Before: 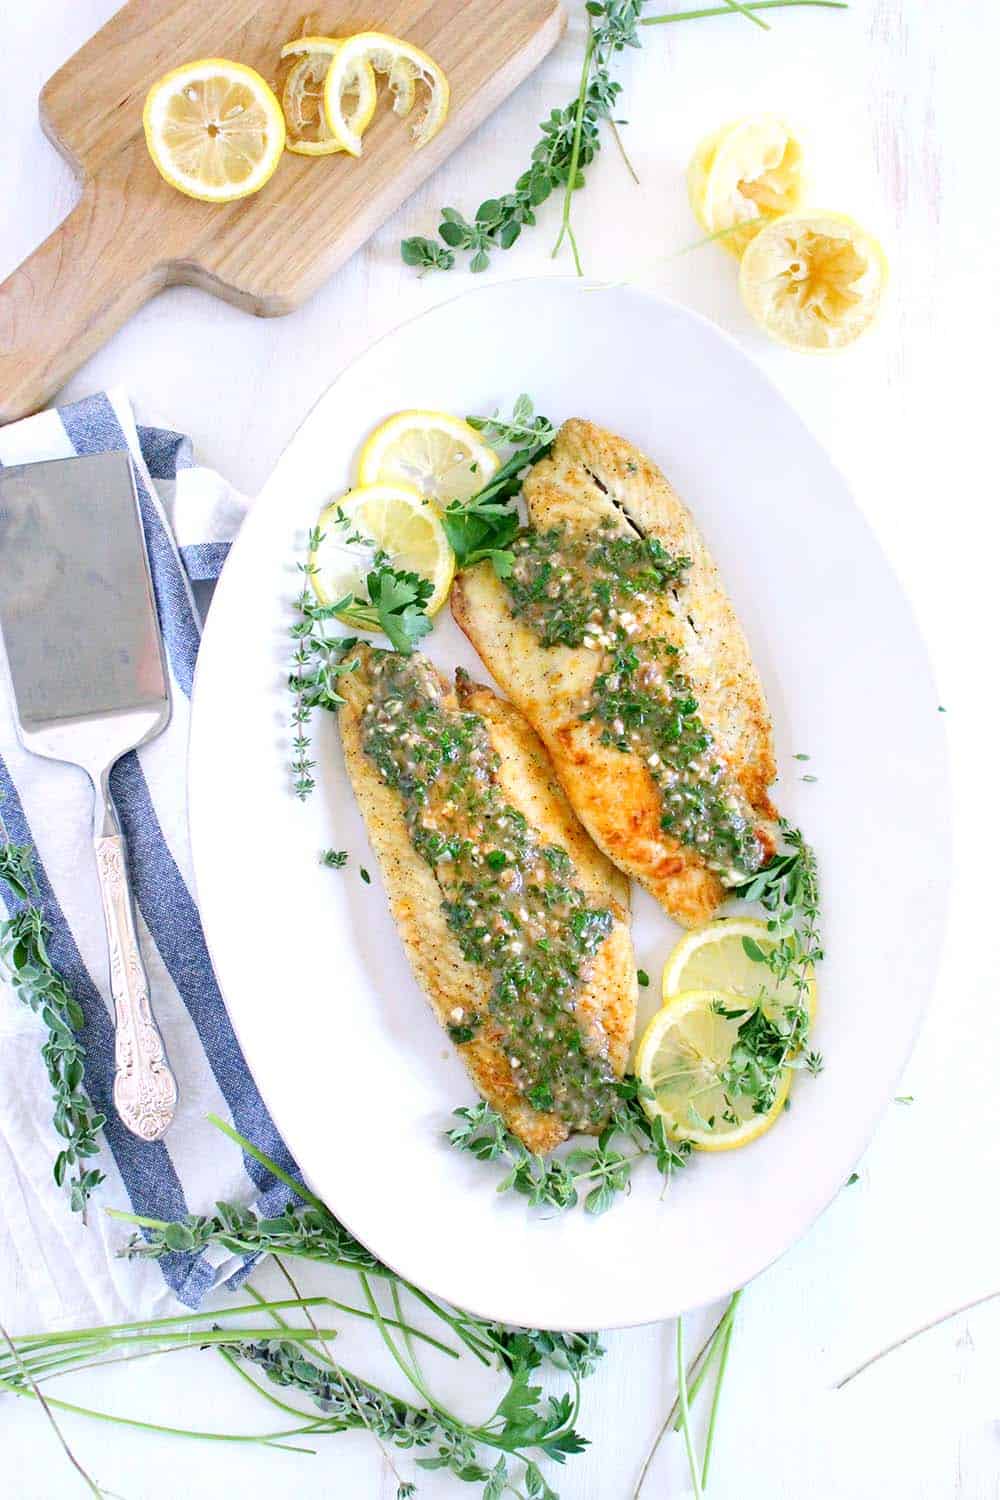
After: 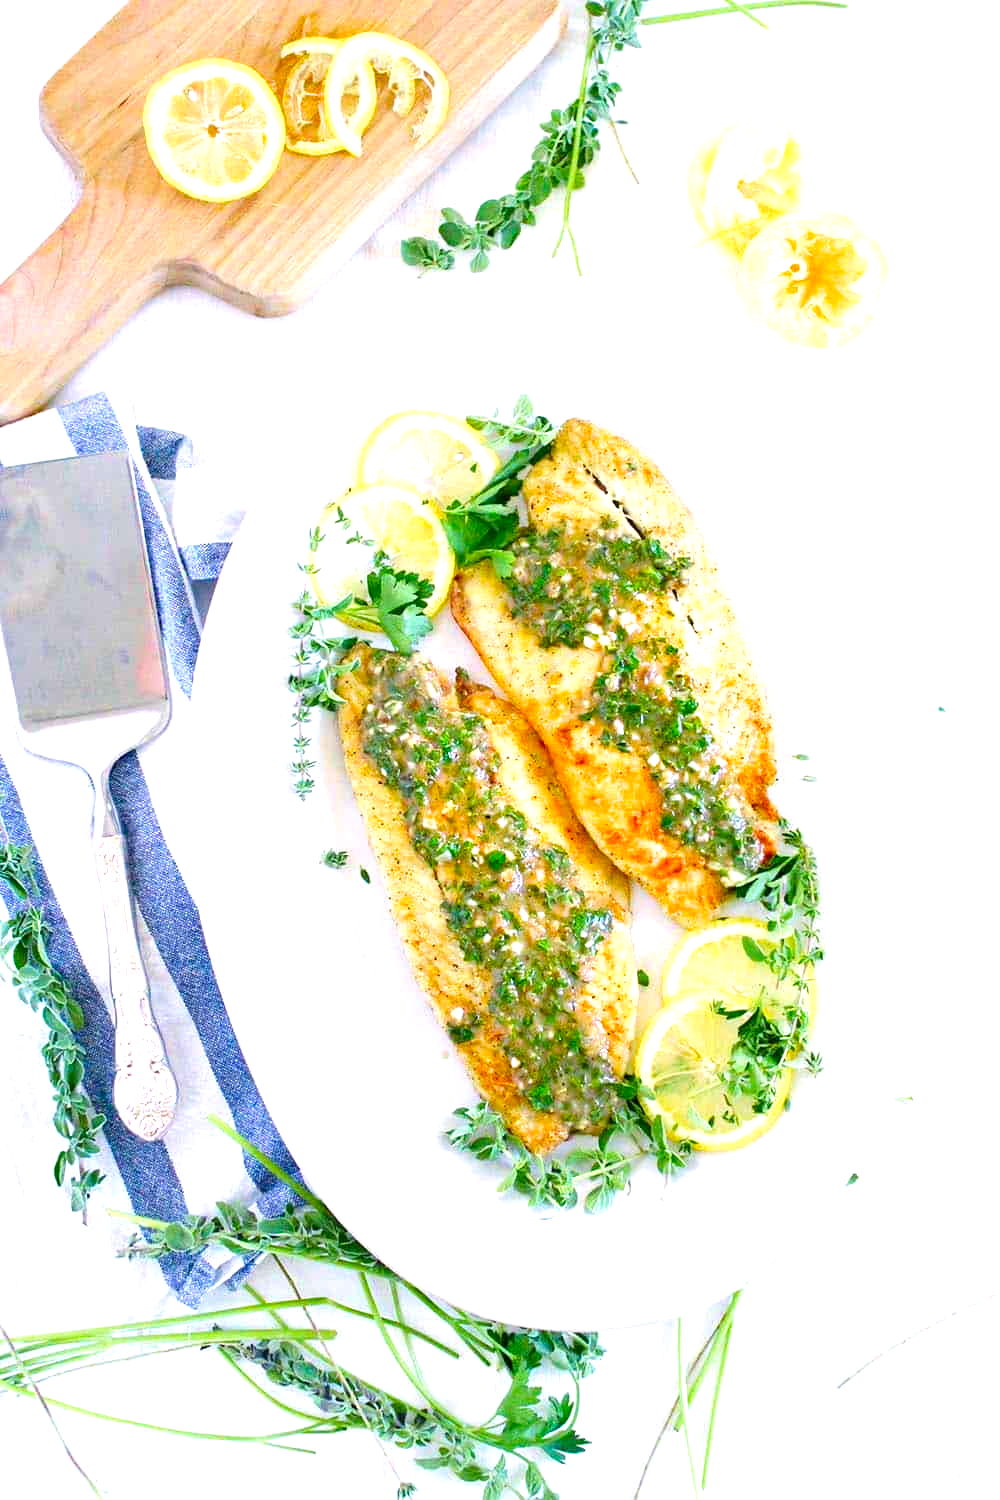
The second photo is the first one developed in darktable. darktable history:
exposure: black level correction 0, exposure 0.5 EV, compensate highlight preservation false
velvia: strength 32%, mid-tones bias 0.2
